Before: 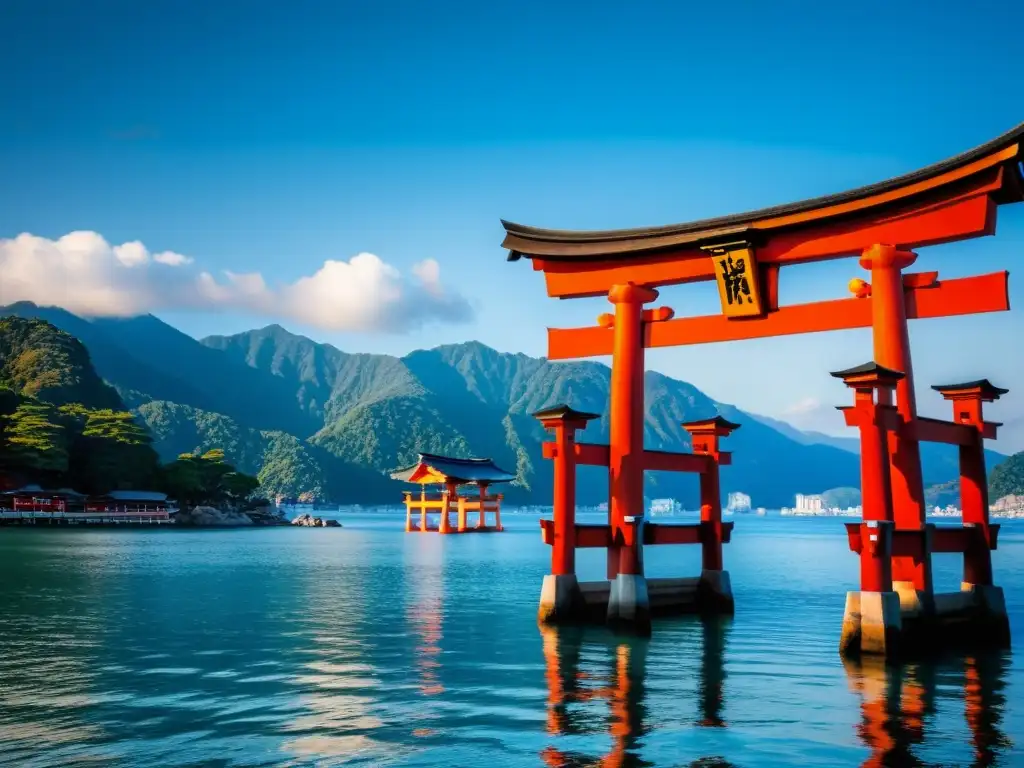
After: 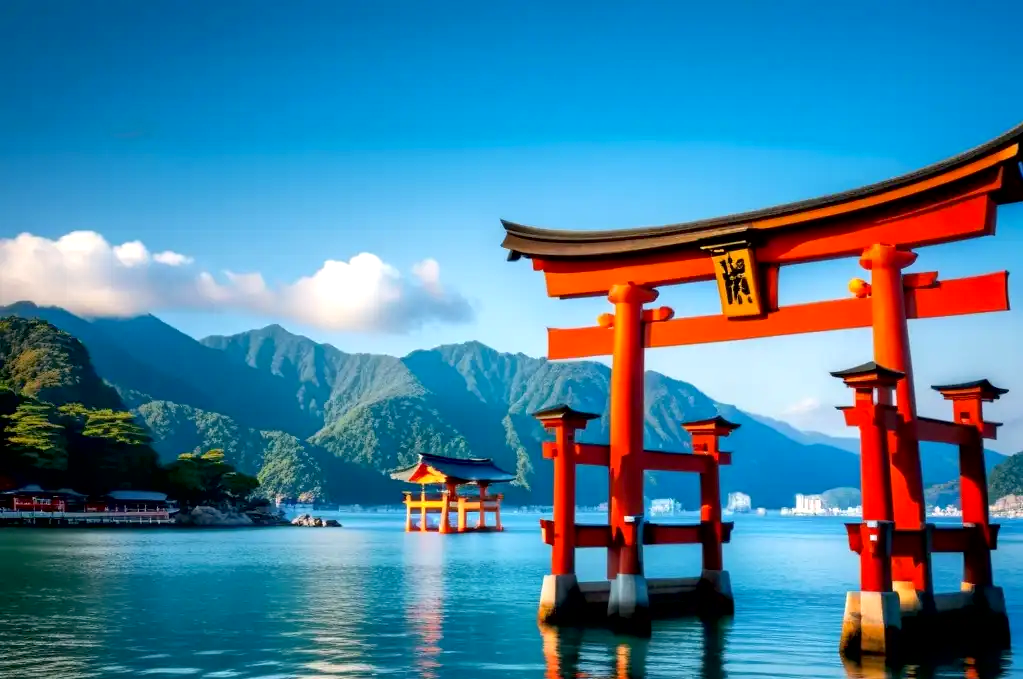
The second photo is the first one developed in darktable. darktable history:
shadows and highlights: shadows 25, highlights -25
crop and rotate: top 0%, bottom 11.49%
exposure: black level correction 0.005, exposure 0.286 EV, compensate highlight preservation false
local contrast: mode bilateral grid, contrast 20, coarseness 50, detail 120%, midtone range 0.2
